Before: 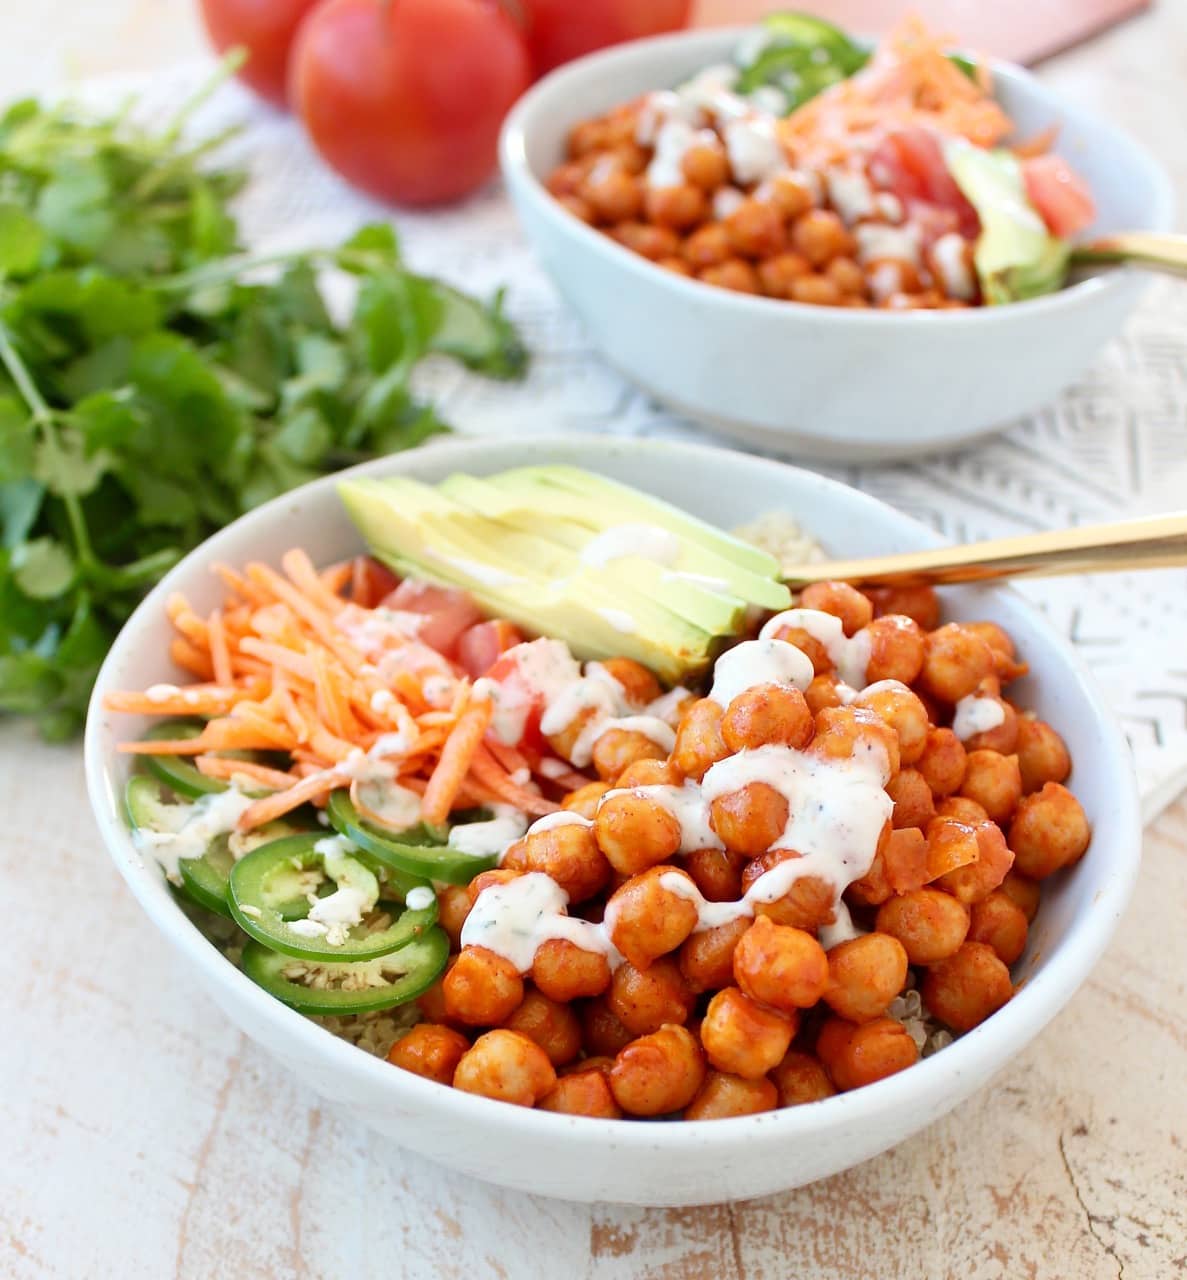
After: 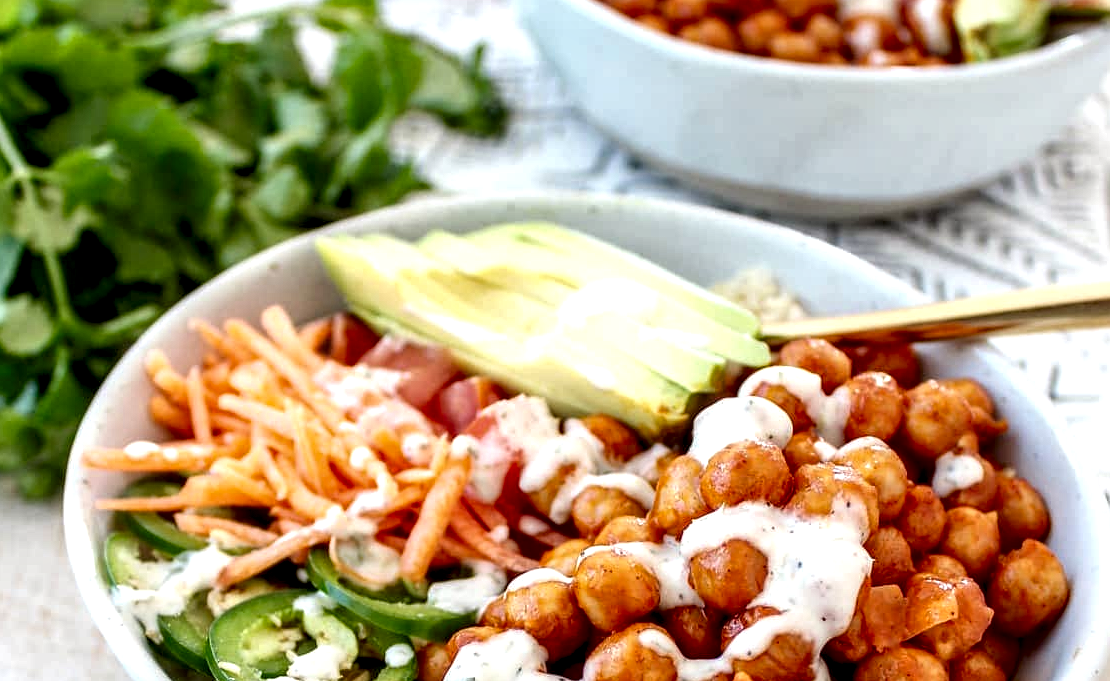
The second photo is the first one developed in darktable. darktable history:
crop: left 1.772%, top 18.993%, right 4.64%, bottom 27.801%
haze removal: compatibility mode true, adaptive false
local contrast: highlights 22%, detail 197%
